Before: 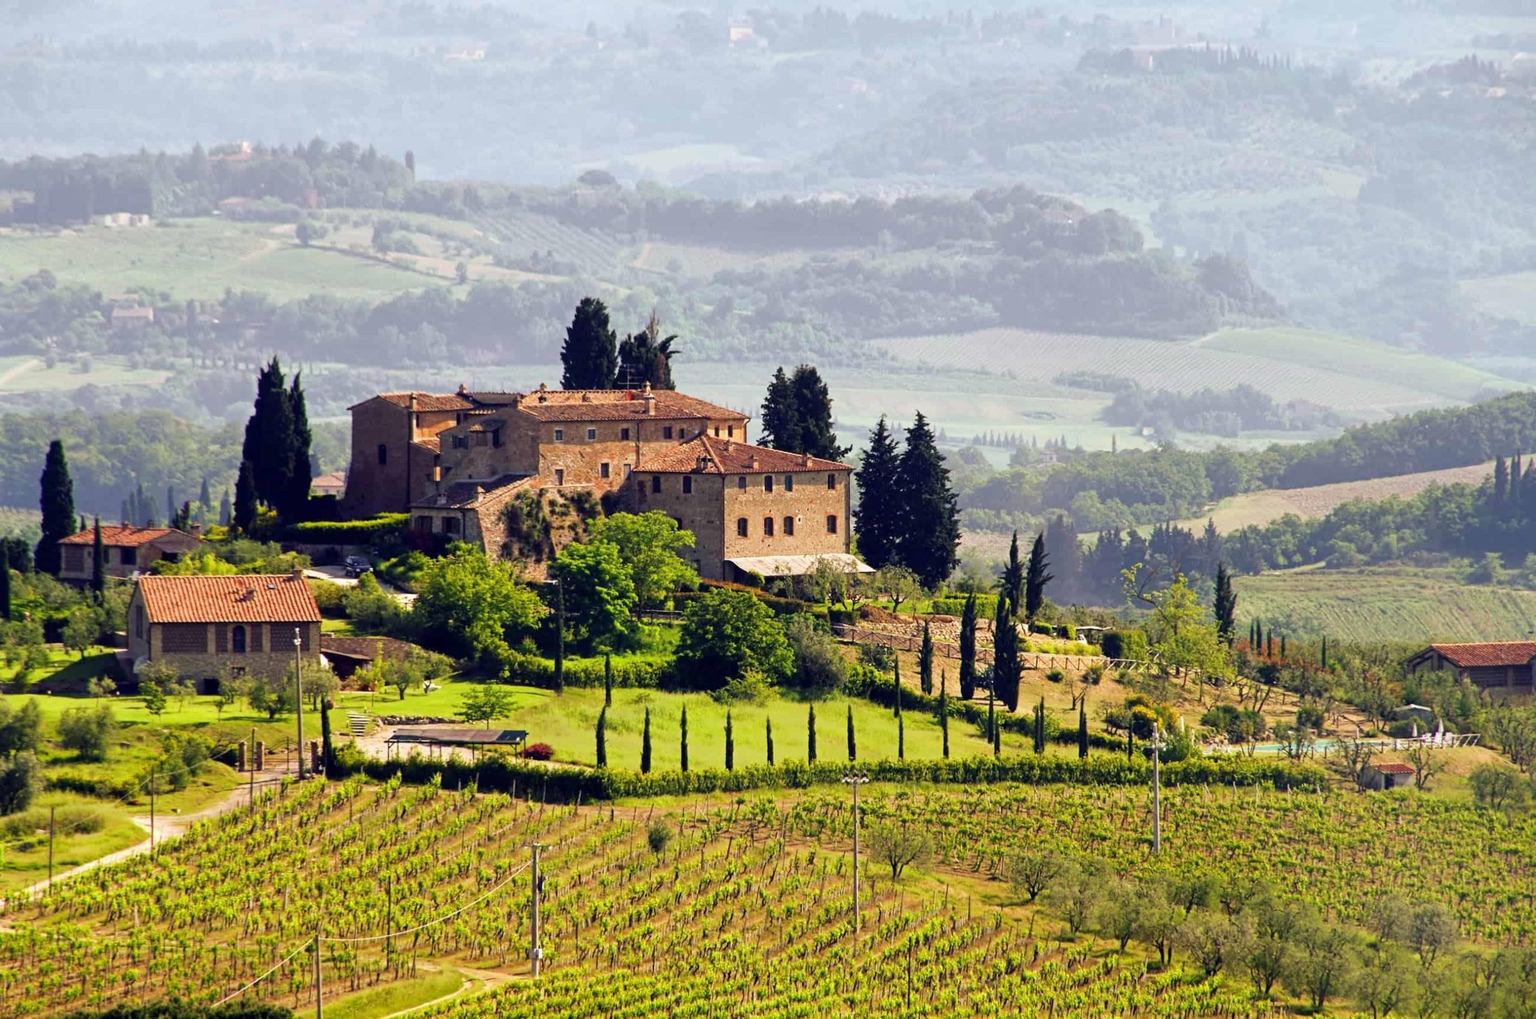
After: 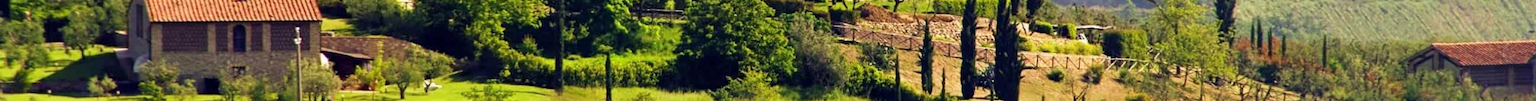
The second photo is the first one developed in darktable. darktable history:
crop and rotate: top 59.084%, bottom 30.916%
velvia: strength 15%
